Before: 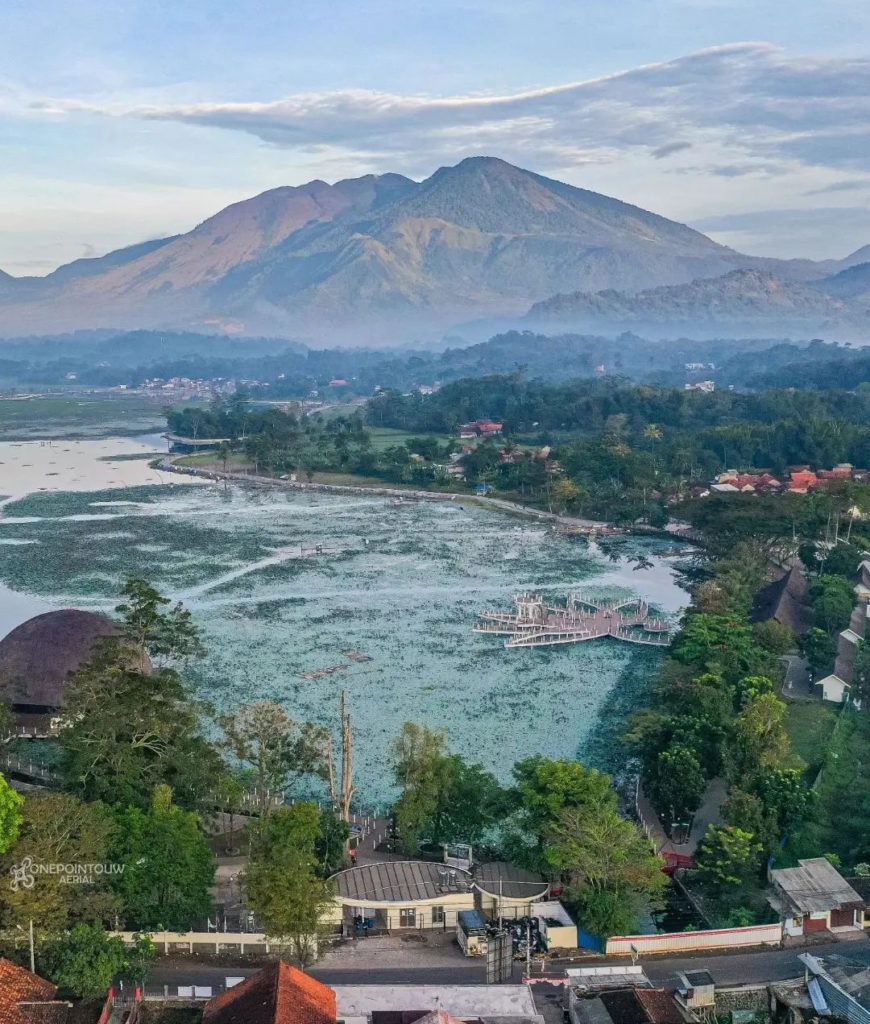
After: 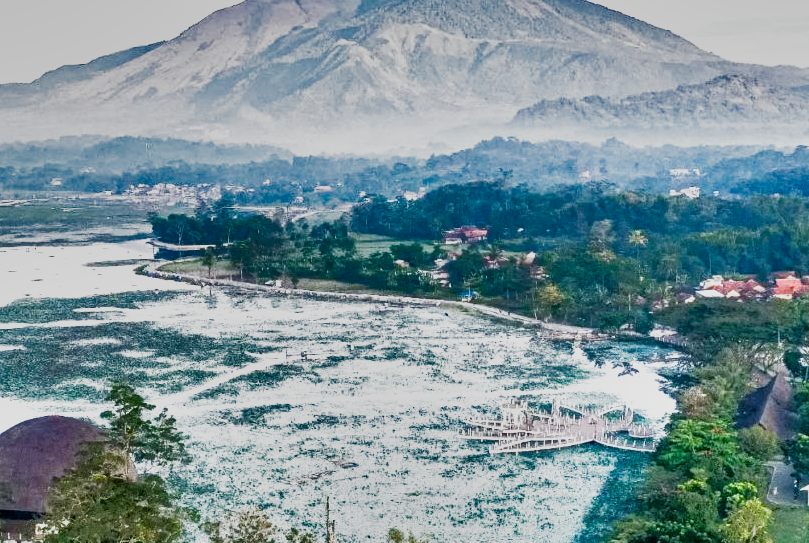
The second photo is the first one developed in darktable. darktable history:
shadows and highlights: shadows 82.14, white point adjustment -8.94, highlights -61.44, soften with gaussian
tone equalizer: -8 EV -0.729 EV, -7 EV -0.687 EV, -6 EV -0.638 EV, -5 EV -0.372 EV, -3 EV 0.367 EV, -2 EV 0.6 EV, -1 EV 0.683 EV, +0 EV 0.748 EV
filmic rgb: middle gray luminance 21.59%, black relative exposure -14.02 EV, white relative exposure 2.96 EV, threshold 2.94 EV, target black luminance 0%, hardness 8.82, latitude 59.93%, contrast 1.211, highlights saturation mix 4.95%, shadows ↔ highlights balance 42.18%, preserve chrominance no, color science v3 (2019), use custom middle-gray values true, enable highlight reconstruction true
crop: left 1.768%, top 18.979%, right 5.23%, bottom 27.908%
exposure: exposure 1.073 EV, compensate highlight preservation false
